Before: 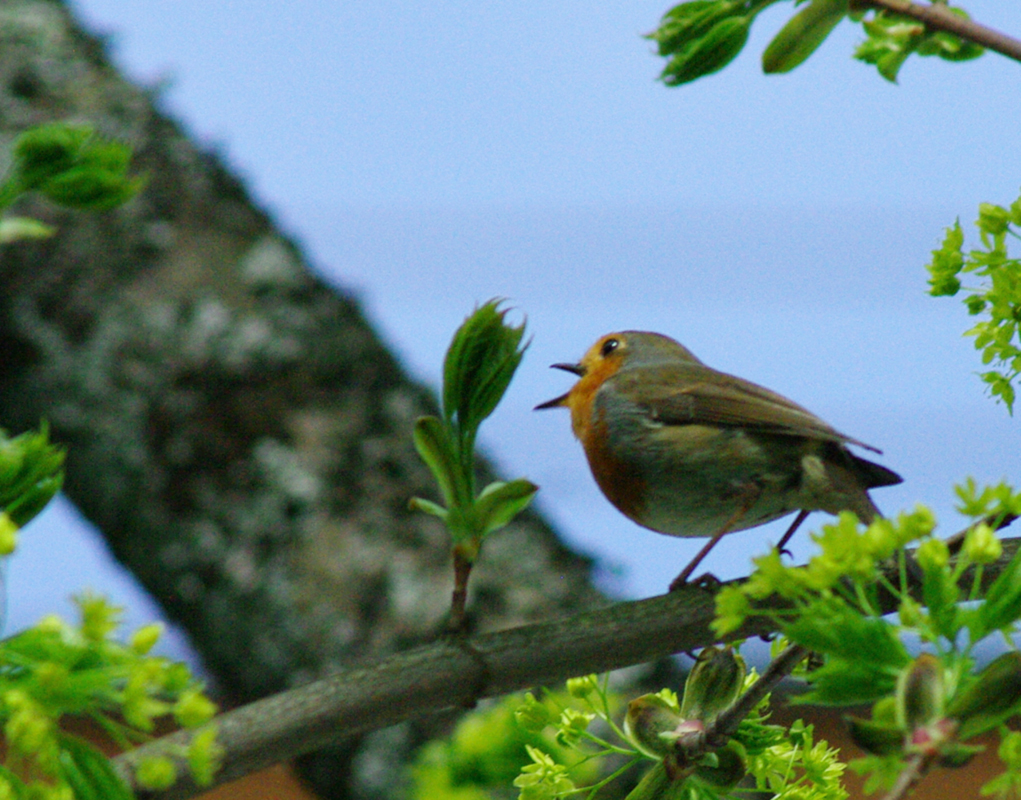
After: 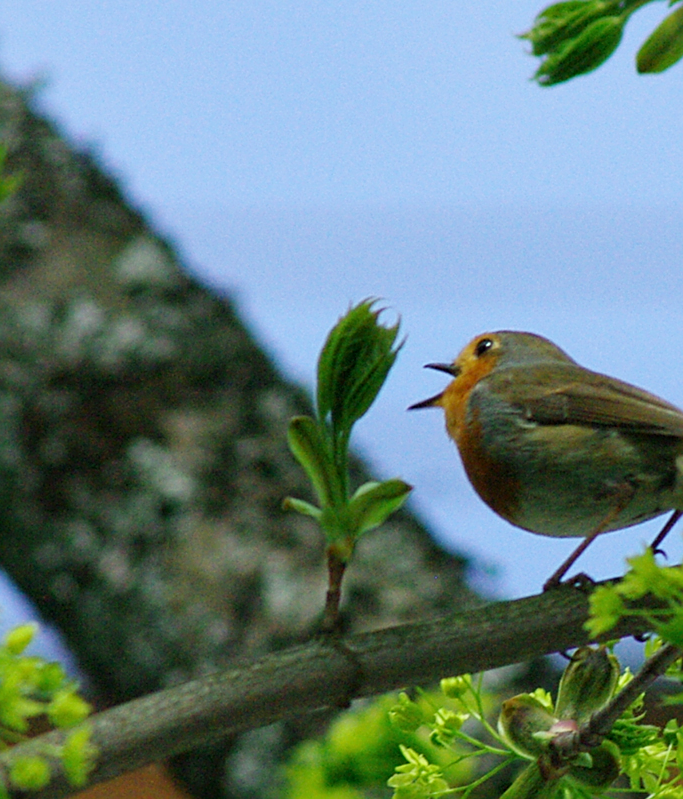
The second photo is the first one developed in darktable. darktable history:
crop and rotate: left 12.356%, right 20.743%
sharpen: on, module defaults
